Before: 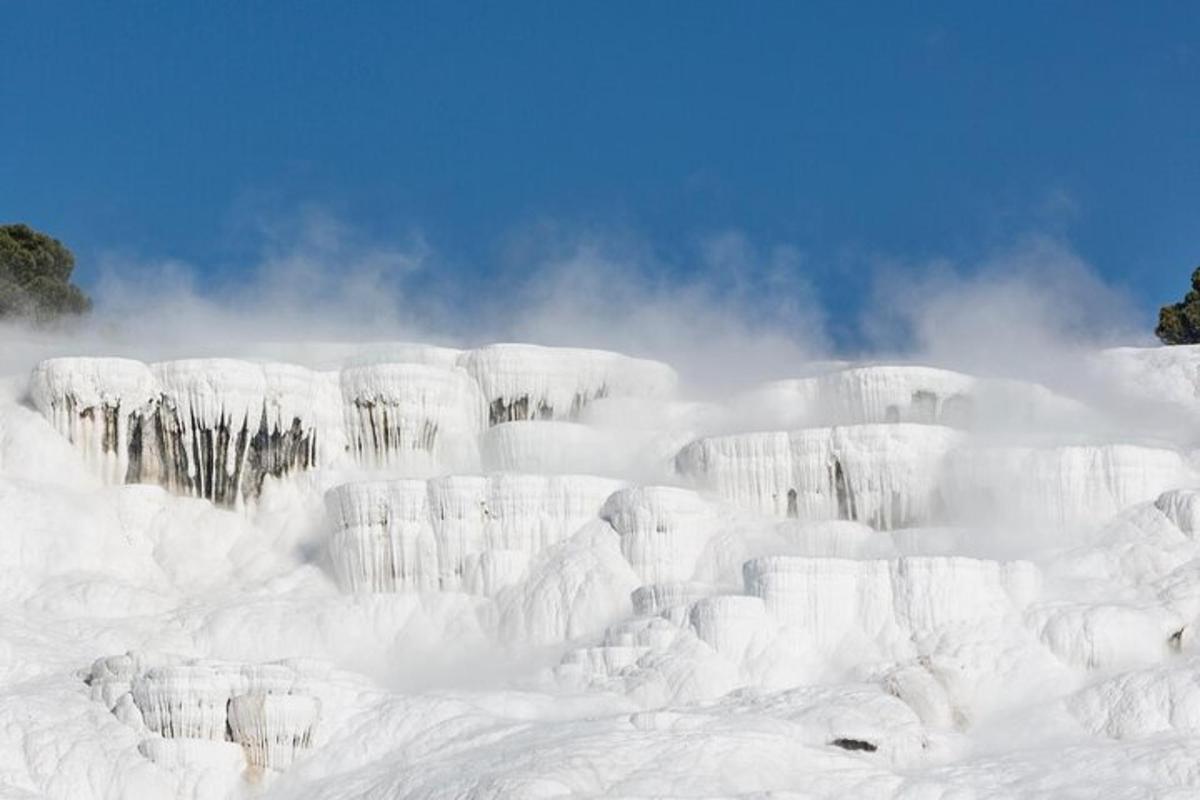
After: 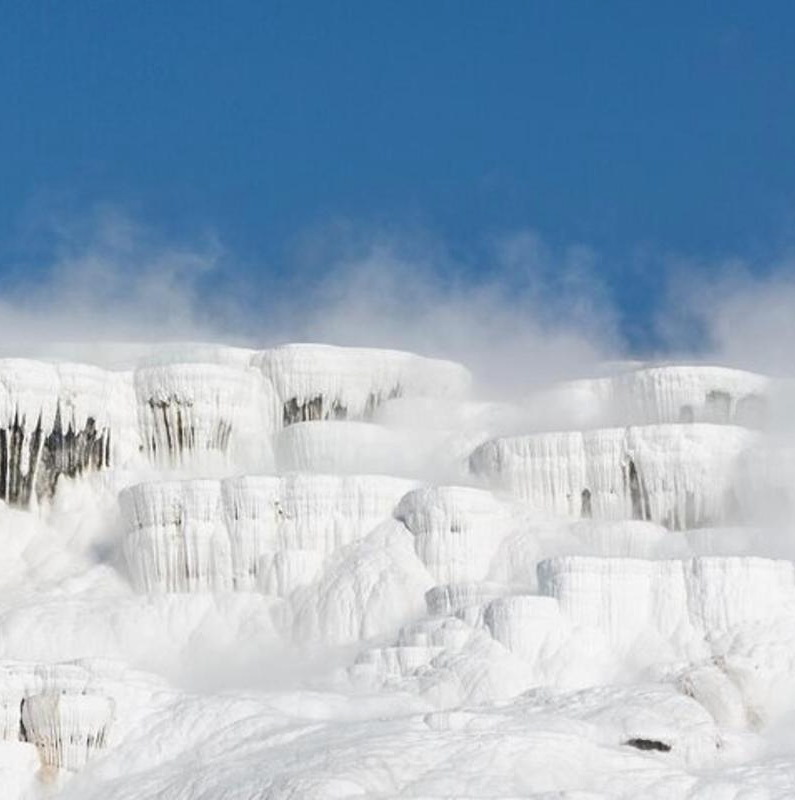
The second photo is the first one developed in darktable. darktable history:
crop: left 17.204%, right 16.515%
exposure: black level correction -0.004, exposure 0.049 EV, compensate highlight preservation false
